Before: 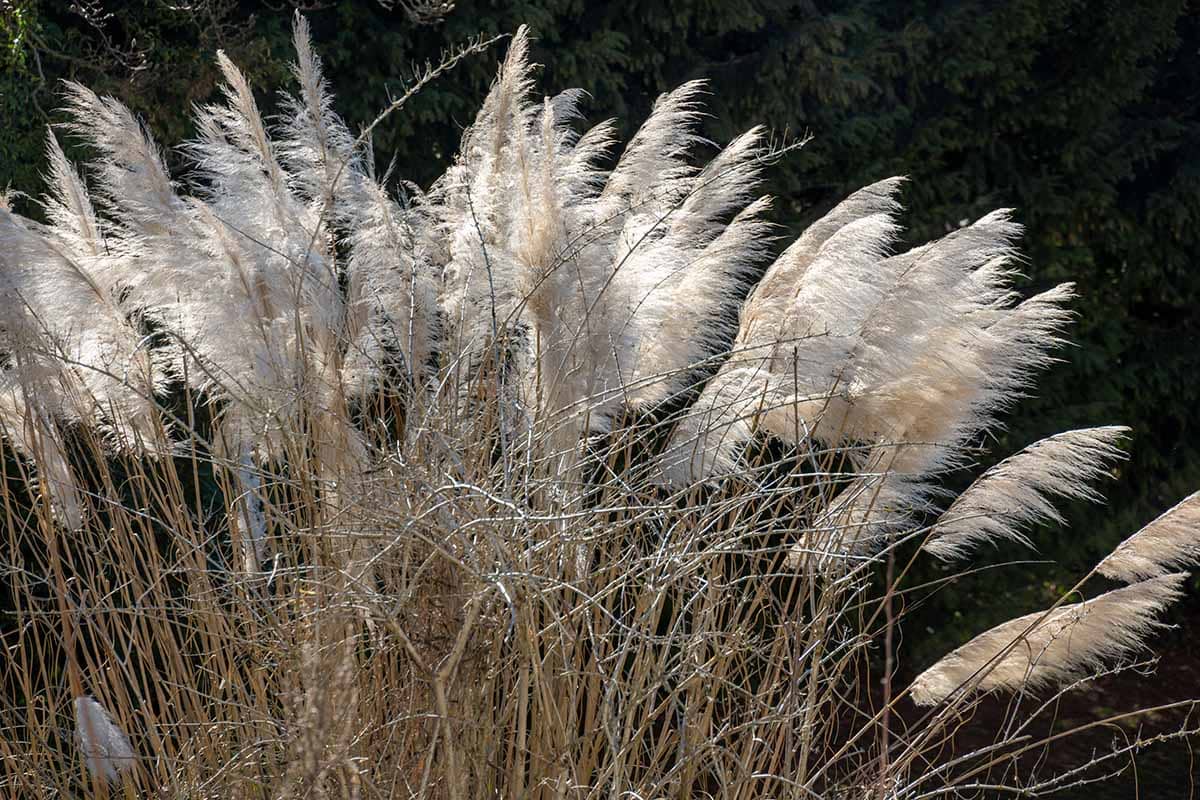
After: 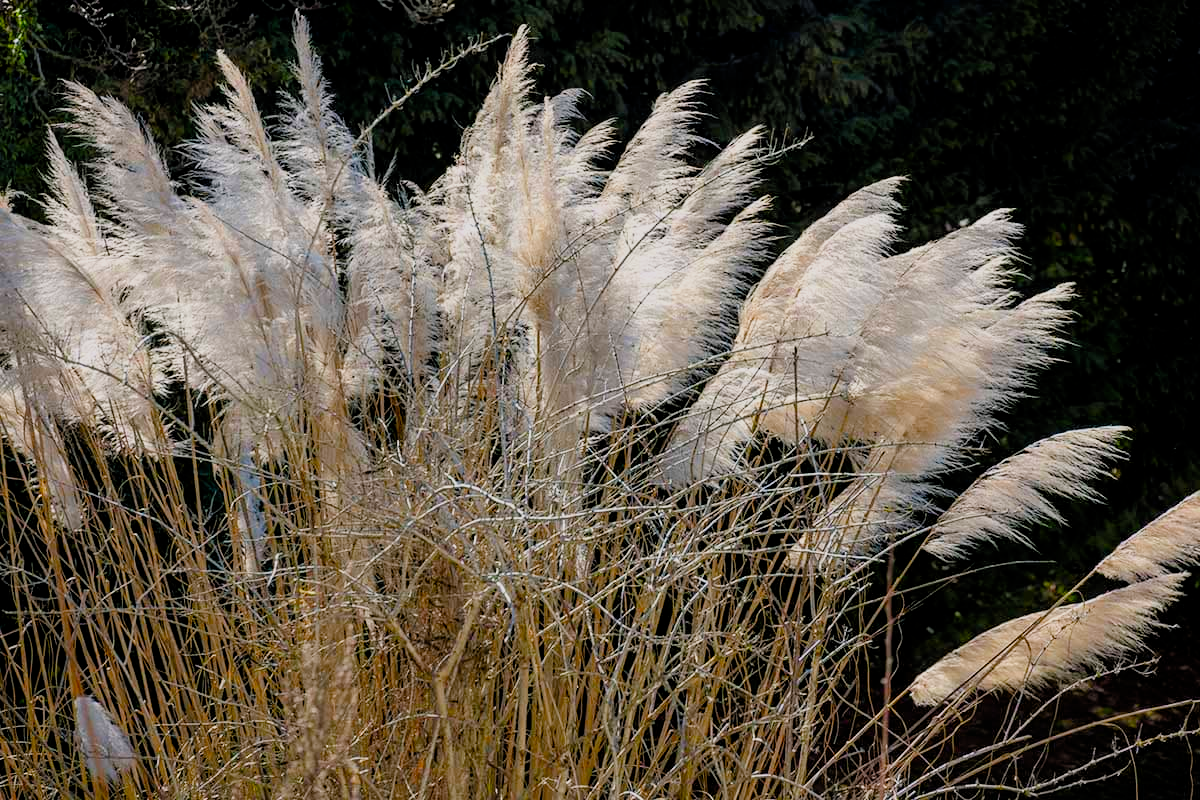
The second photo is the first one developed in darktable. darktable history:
filmic rgb: black relative exposure -7.75 EV, white relative exposure 4.4 EV, threshold 3 EV, target black luminance 0%, hardness 3.76, latitude 50.51%, contrast 1.074, highlights saturation mix 10%, shadows ↔ highlights balance -0.22%, color science v4 (2020), enable highlight reconstruction true
color balance rgb: shadows lift › chroma 1%, shadows lift › hue 113°, highlights gain › chroma 0.2%, highlights gain › hue 333°, perceptual saturation grading › global saturation 20%, perceptual saturation grading › highlights -25%, perceptual saturation grading › shadows 25%, contrast -10%
exposure: exposure 0.2 EV, compensate highlight preservation false
